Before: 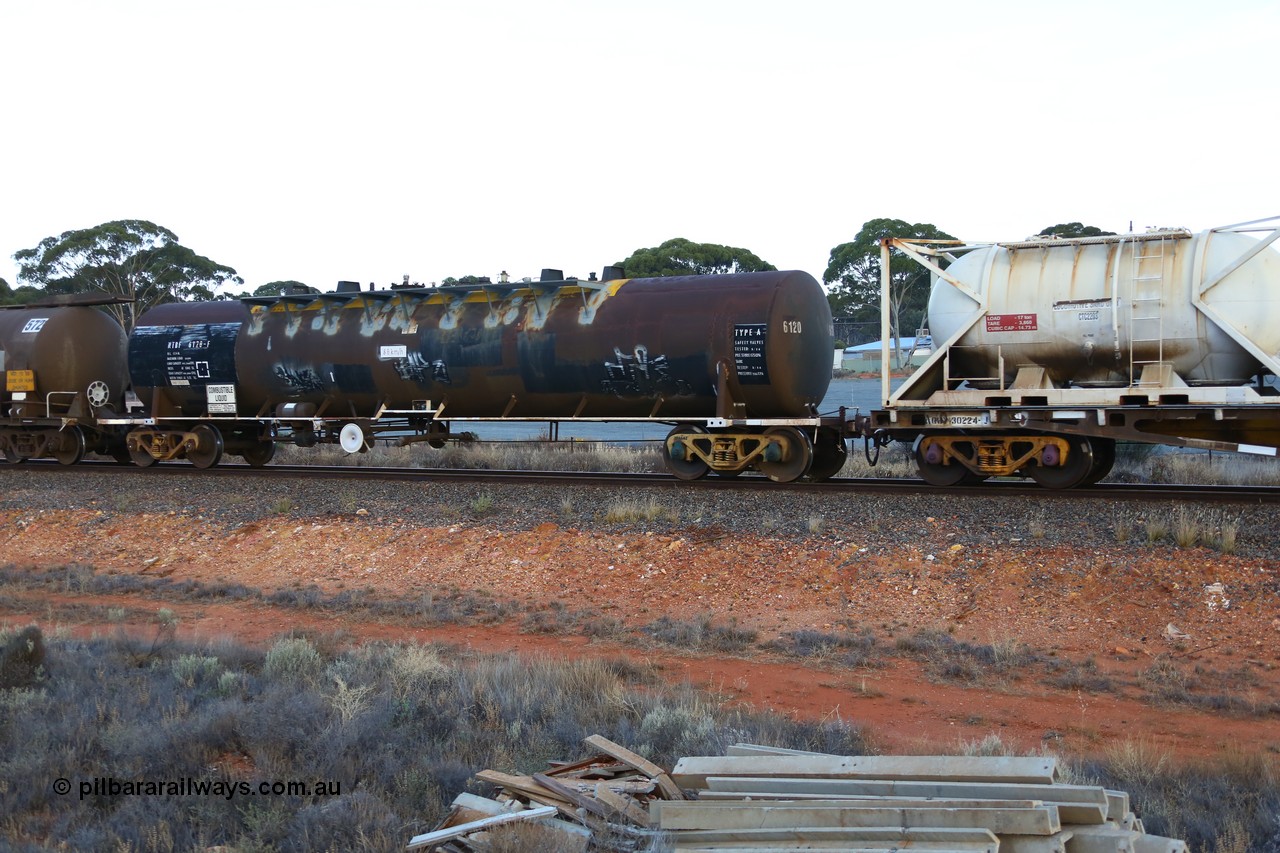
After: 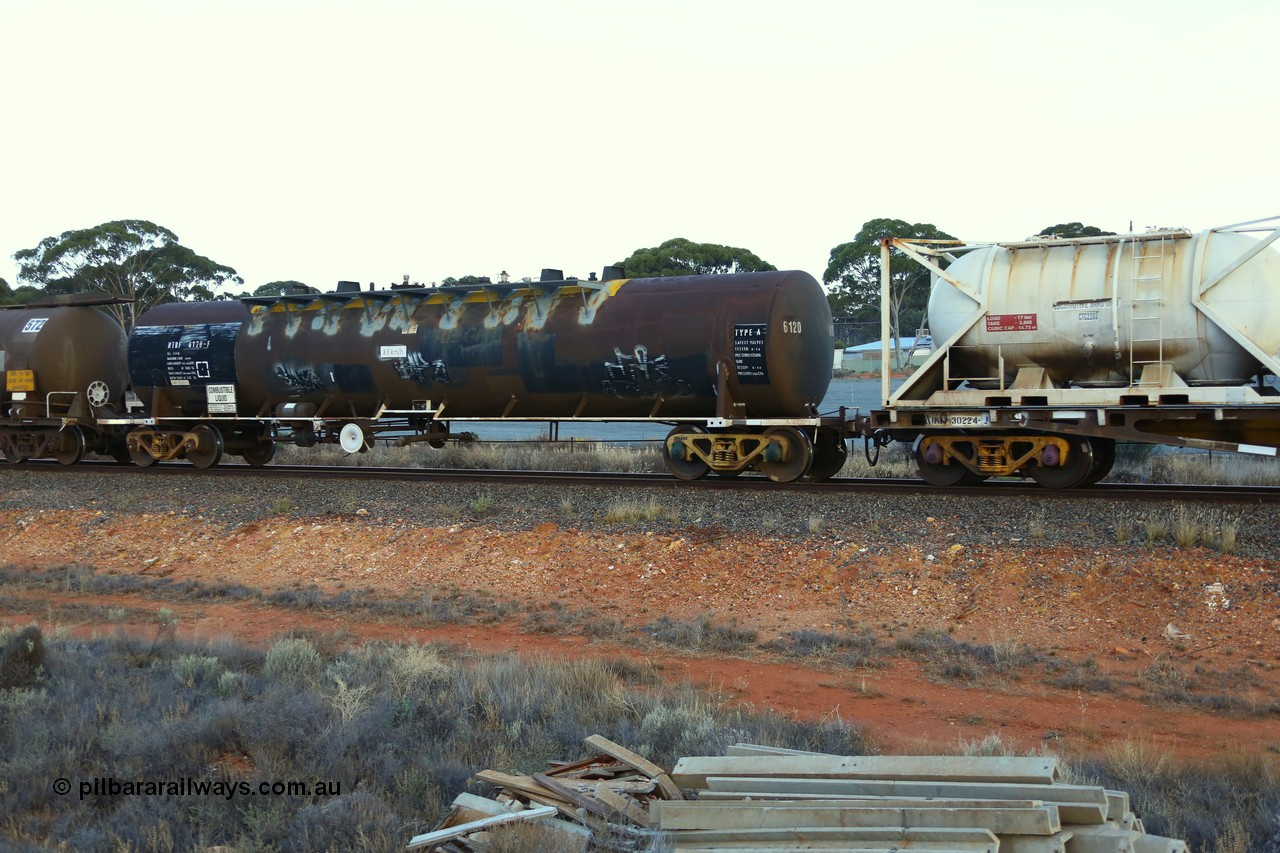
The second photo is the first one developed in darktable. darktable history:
color correction: highlights a* -4.49, highlights b* 6.55
